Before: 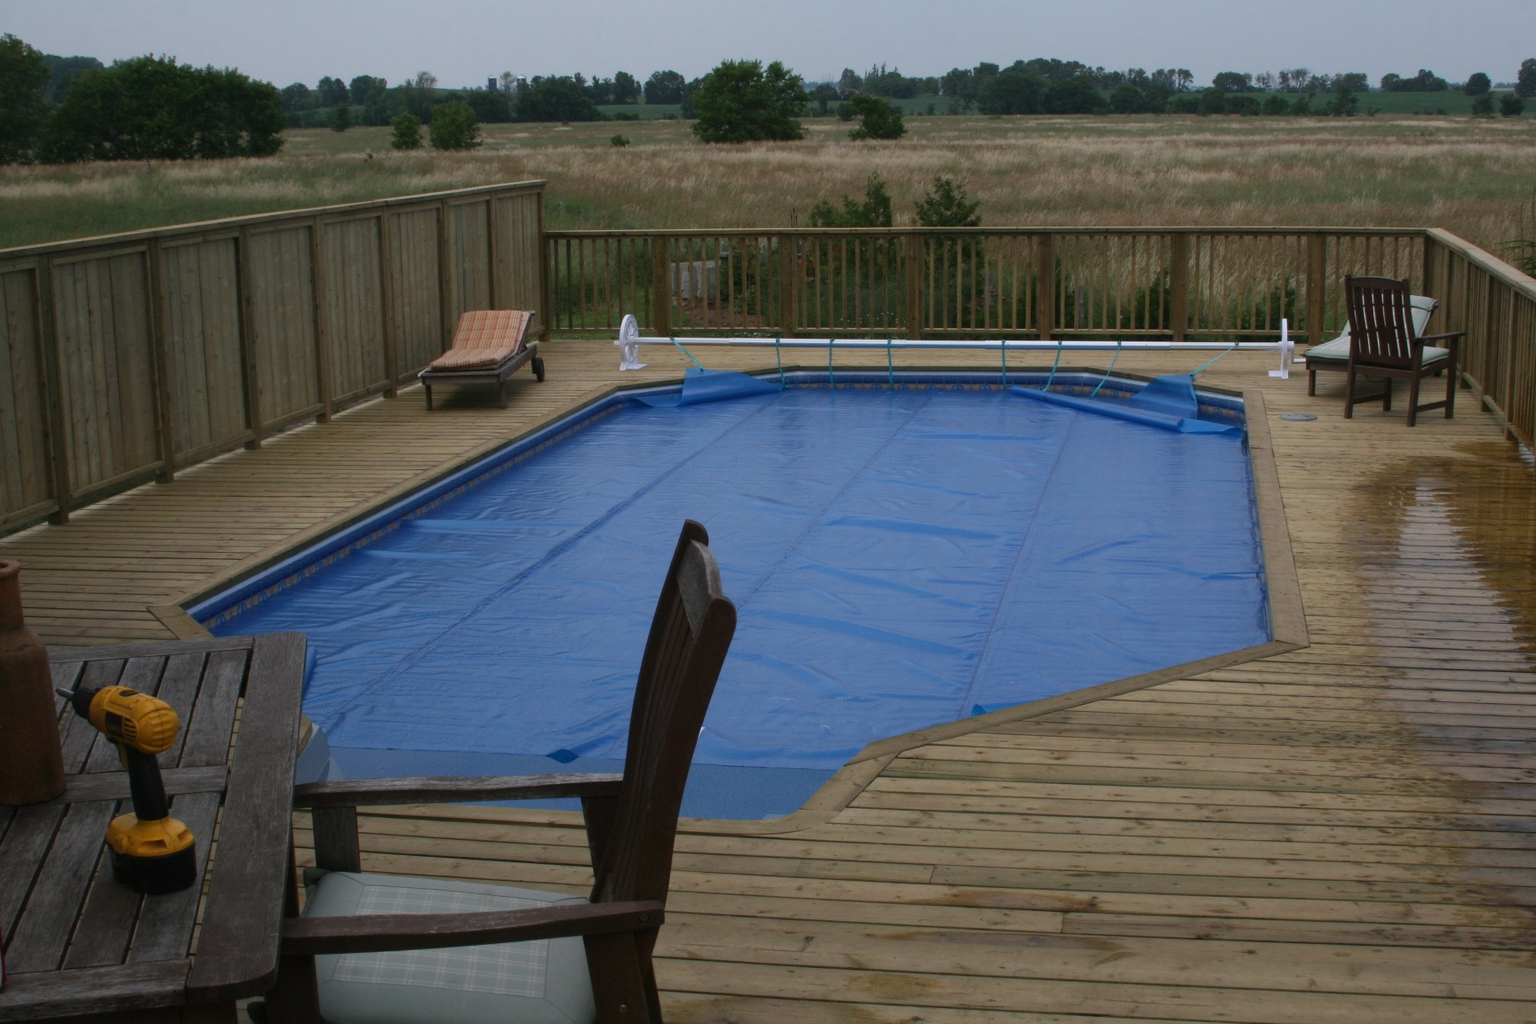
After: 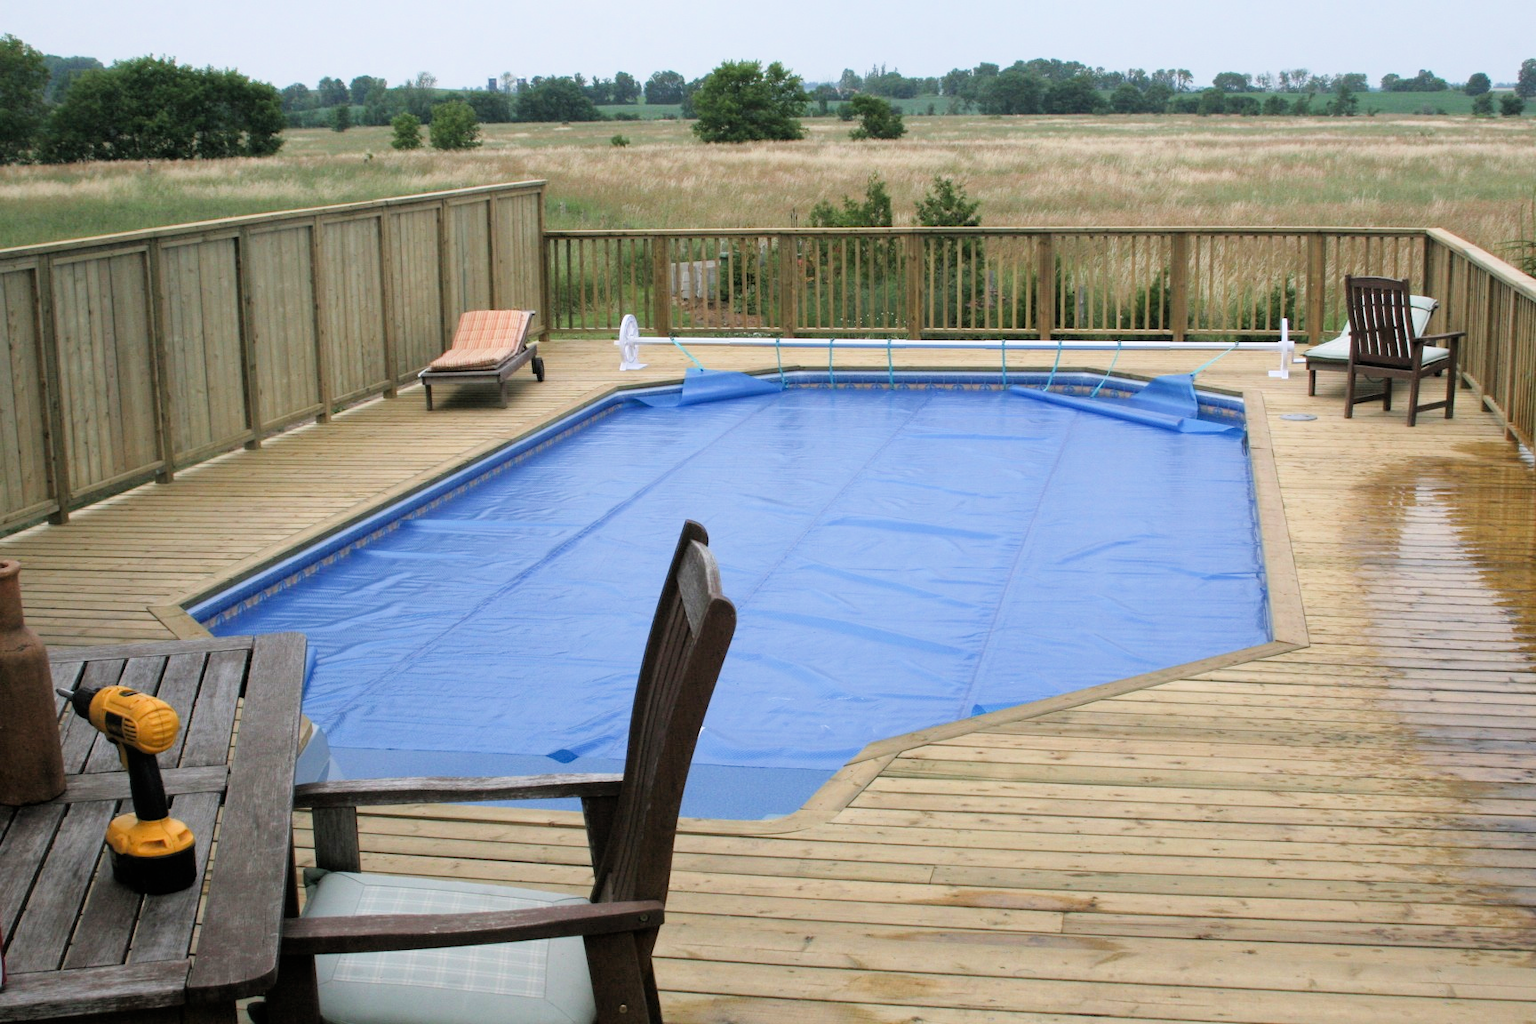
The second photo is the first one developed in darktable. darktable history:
exposure: black level correction 0, exposure 1.9 EV, compensate highlight preservation false
filmic rgb: black relative exposure -4.88 EV, hardness 2.82
